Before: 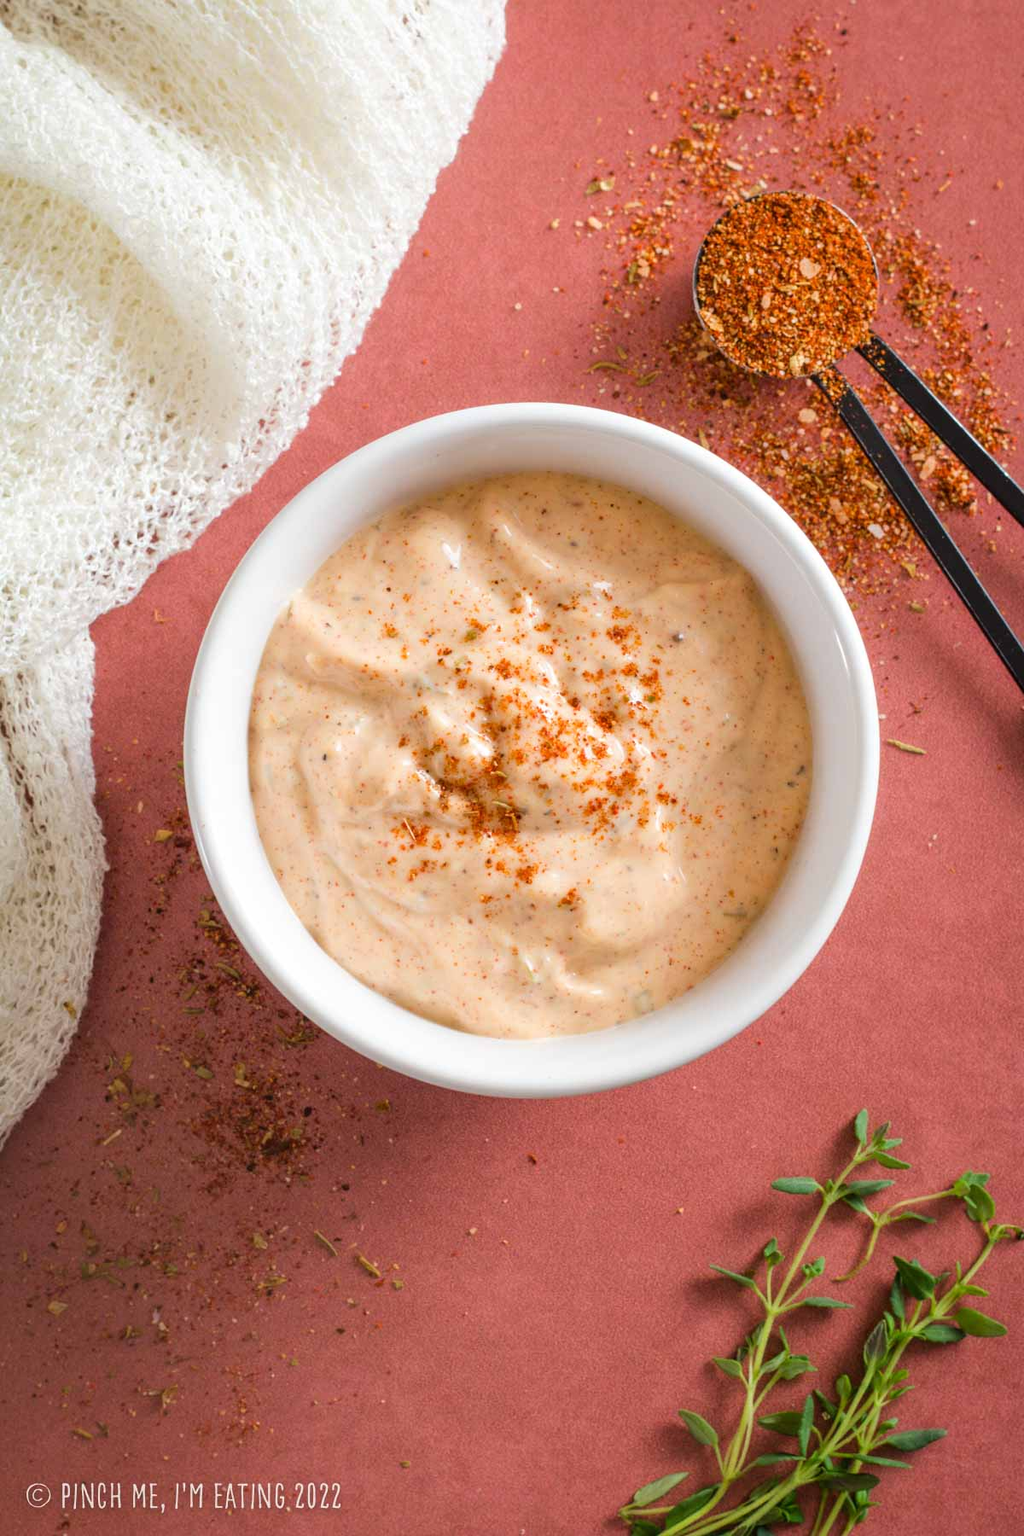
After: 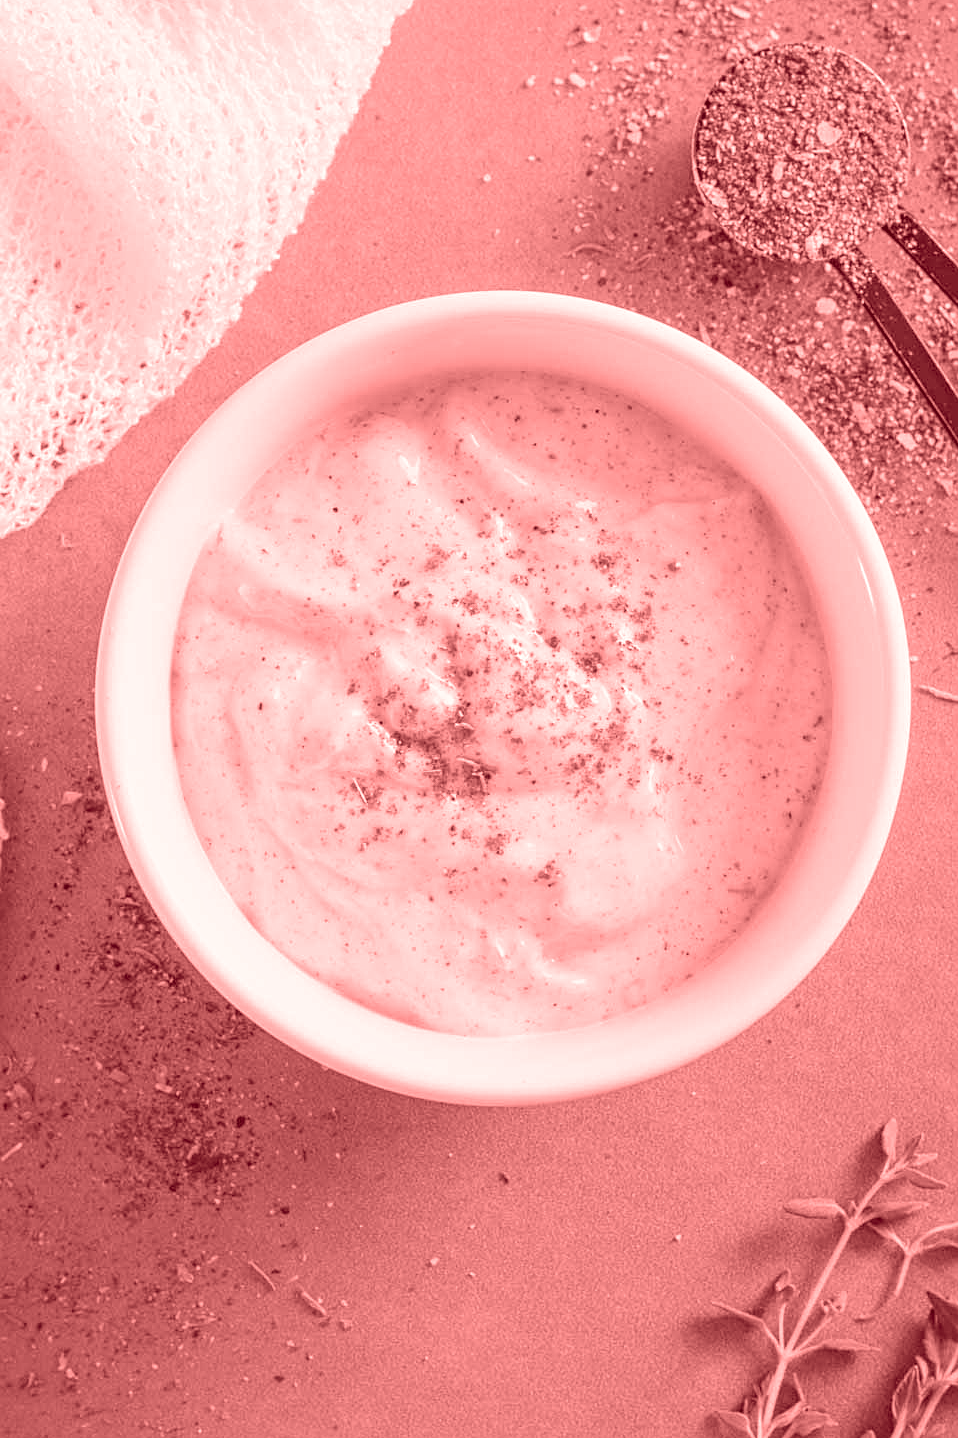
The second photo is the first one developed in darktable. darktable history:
color balance: input saturation 134.34%, contrast -10.04%, contrast fulcrum 19.67%, output saturation 133.51%
sharpen: amount 0.2
colorize: saturation 60%, source mix 100%
contrast equalizer: y [[0.5, 0.5, 0.5, 0.512, 0.552, 0.62], [0.5 ×6], [0.5 ×4, 0.504, 0.553], [0 ×6], [0 ×6]]
crop and rotate: left 10.071%, top 10.071%, right 10.02%, bottom 10.02%
